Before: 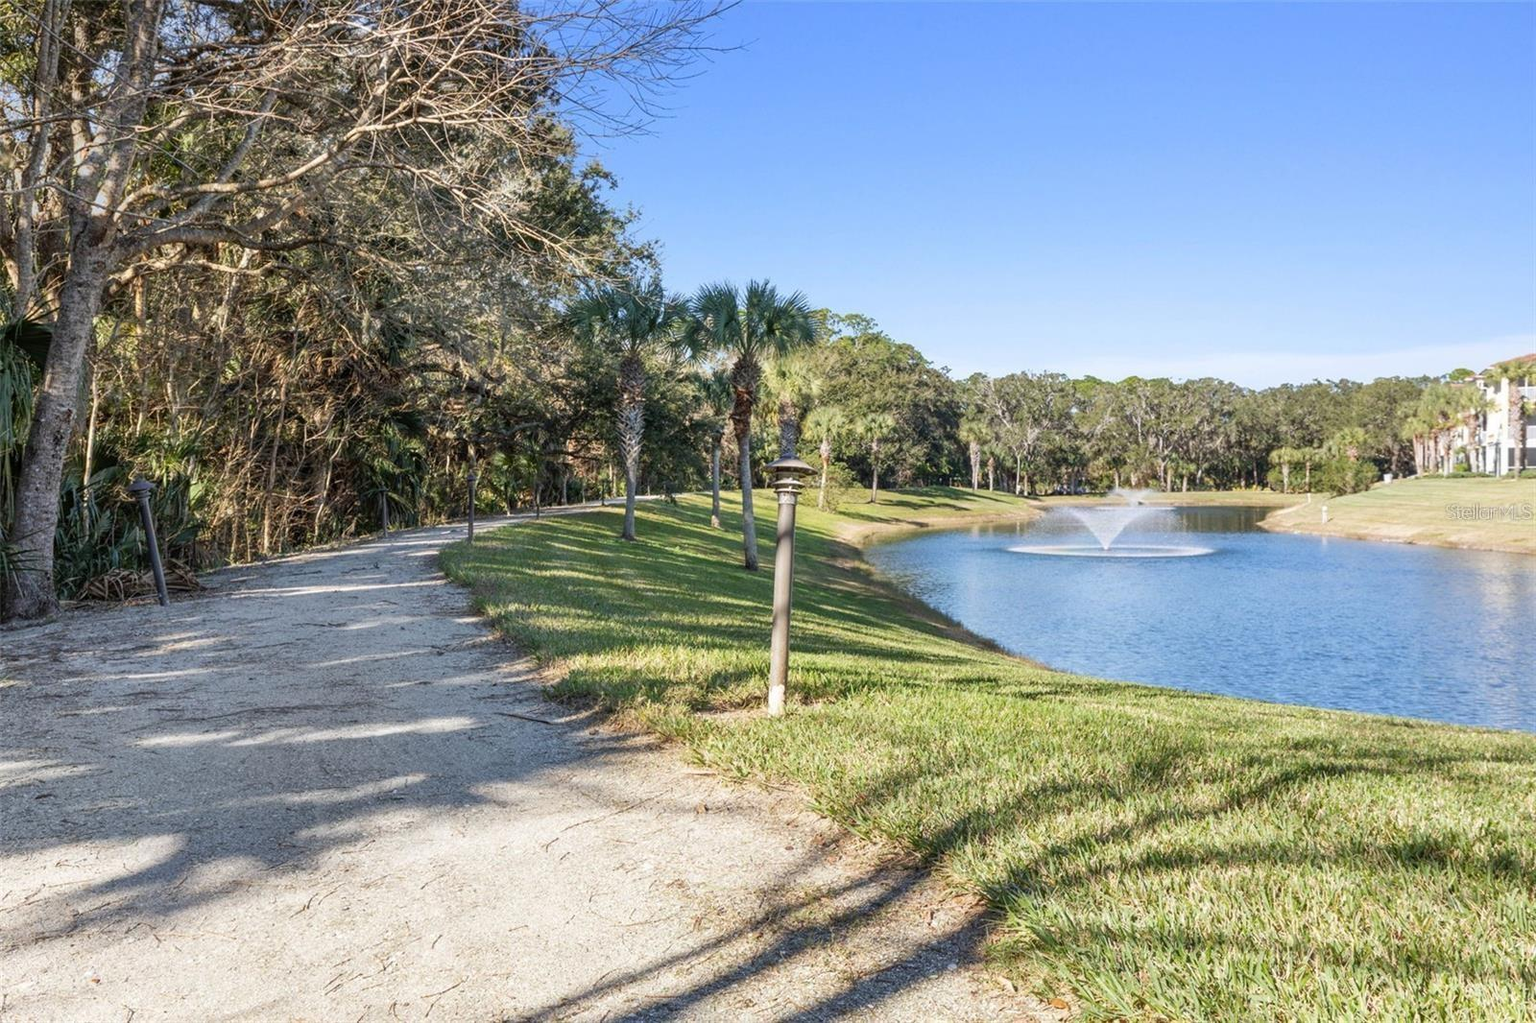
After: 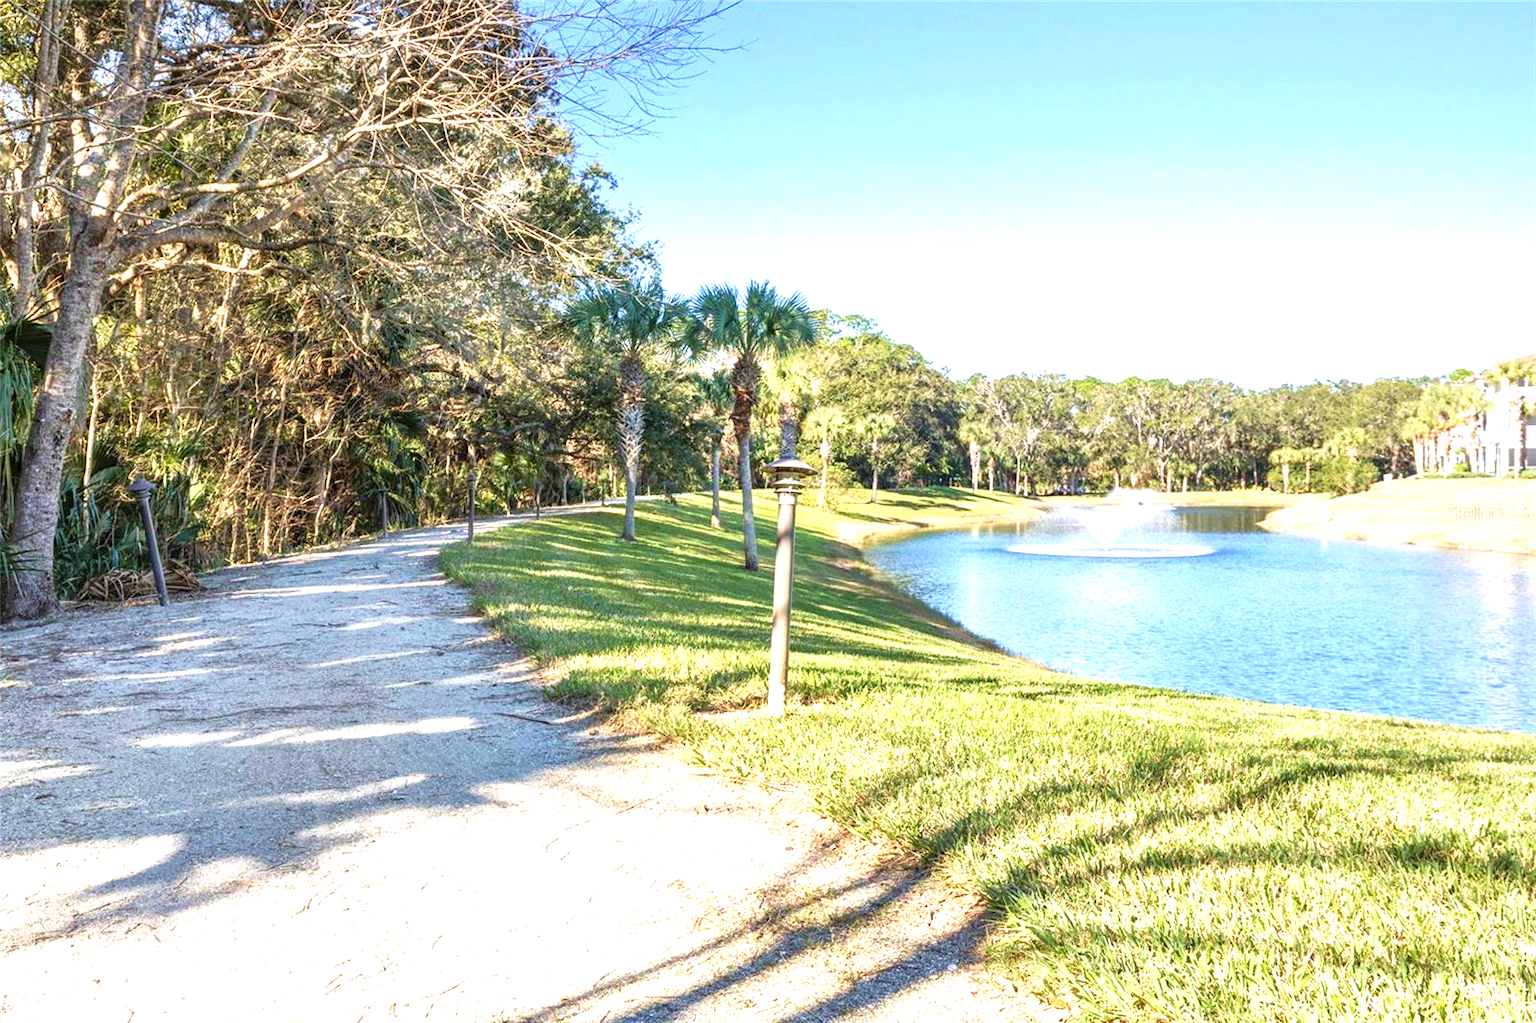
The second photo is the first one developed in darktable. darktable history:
exposure: black level correction 0, exposure 1.1 EV, compensate exposure bias true, compensate highlight preservation false
color balance rgb: global vibrance 20%
velvia: strength 29%
